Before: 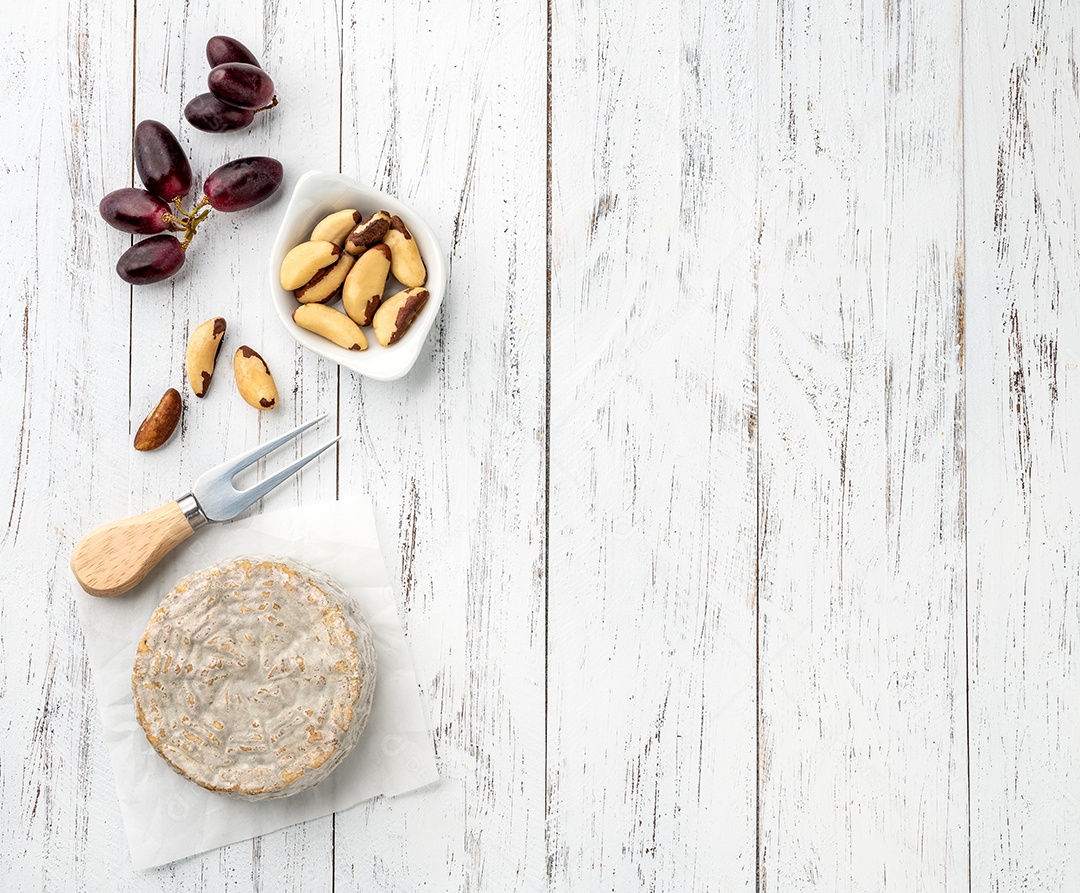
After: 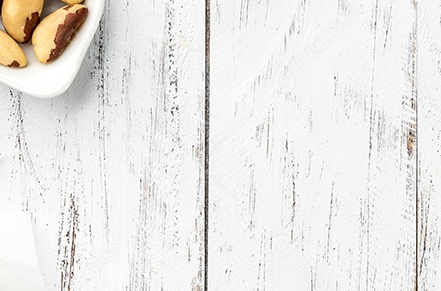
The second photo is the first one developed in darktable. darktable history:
crop: left 31.645%, top 31.796%, right 27.455%, bottom 35.604%
